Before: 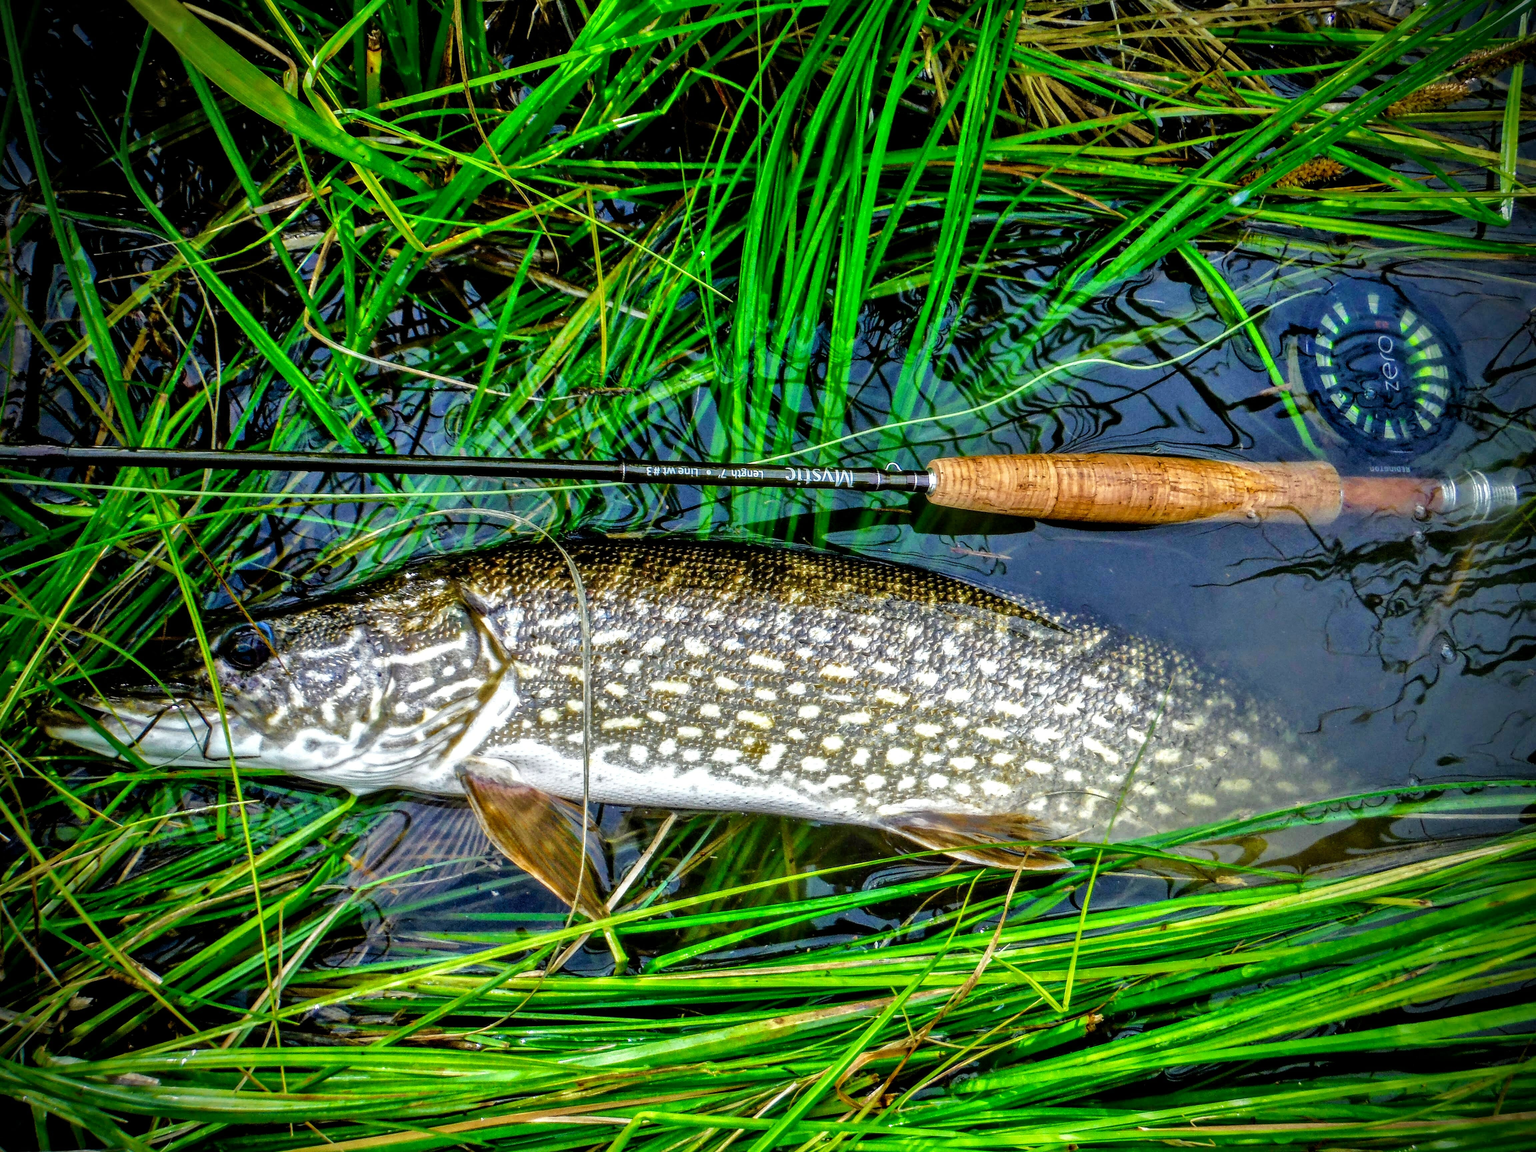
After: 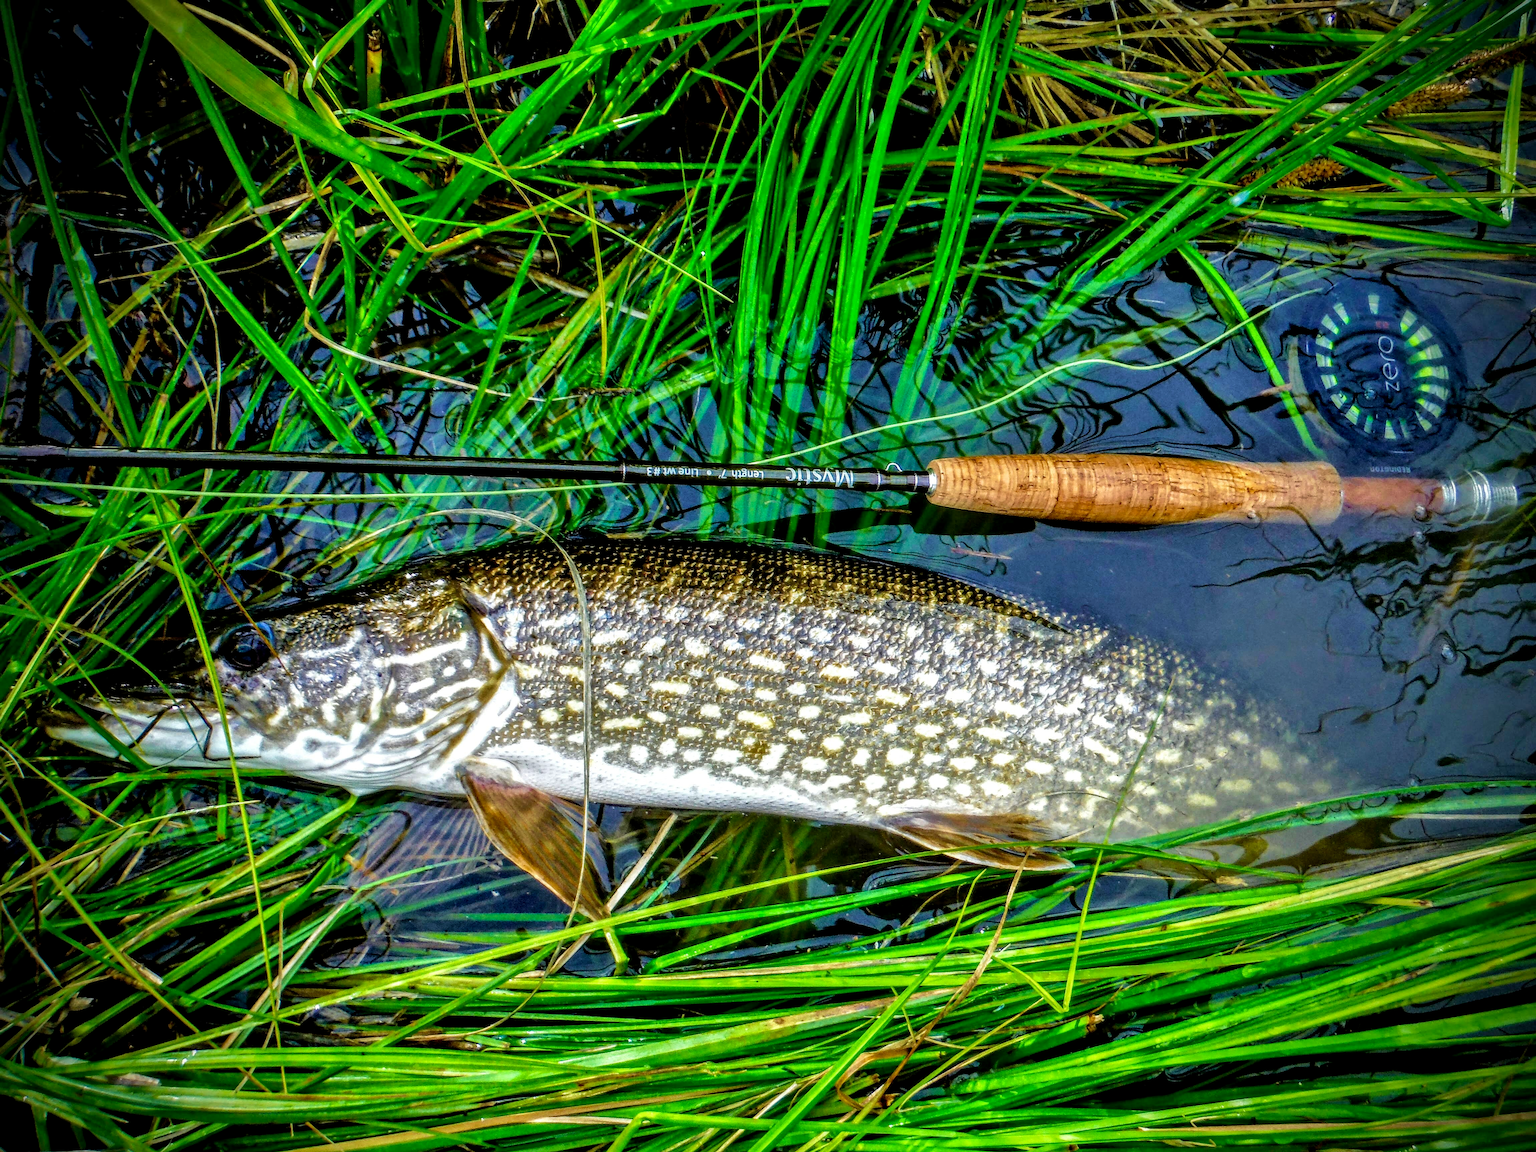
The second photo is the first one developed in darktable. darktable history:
color balance: mode lift, gamma, gain (sRGB), lift [0.97, 1, 1, 1], gamma [1.03, 1, 1, 1]
velvia: on, module defaults
